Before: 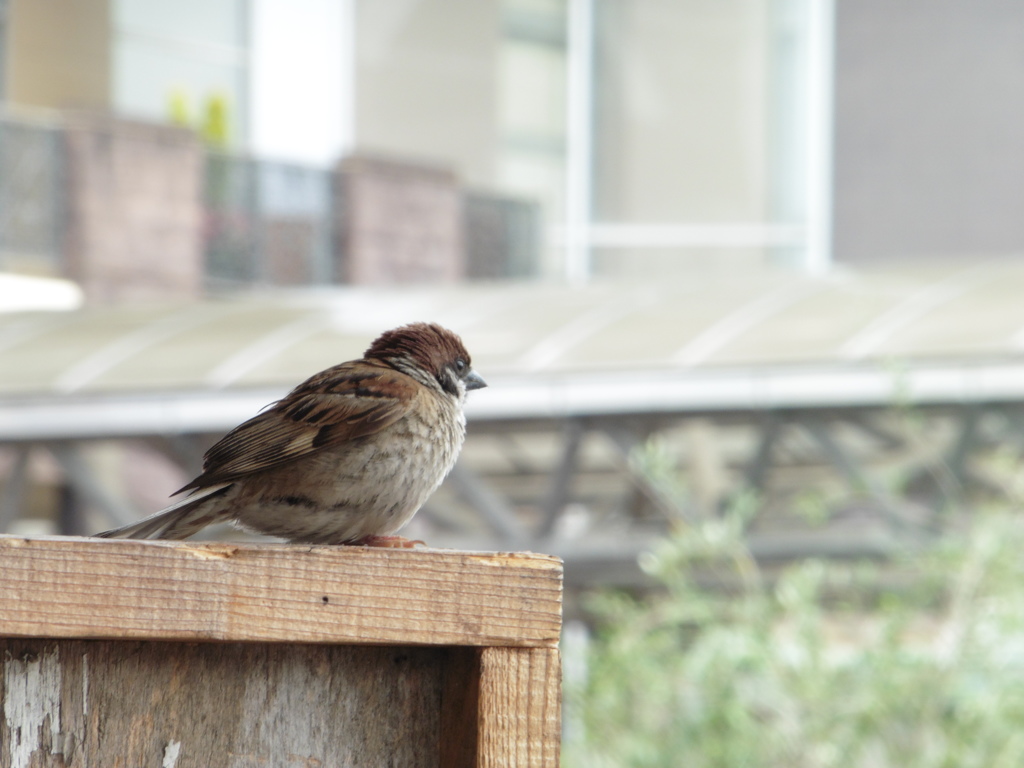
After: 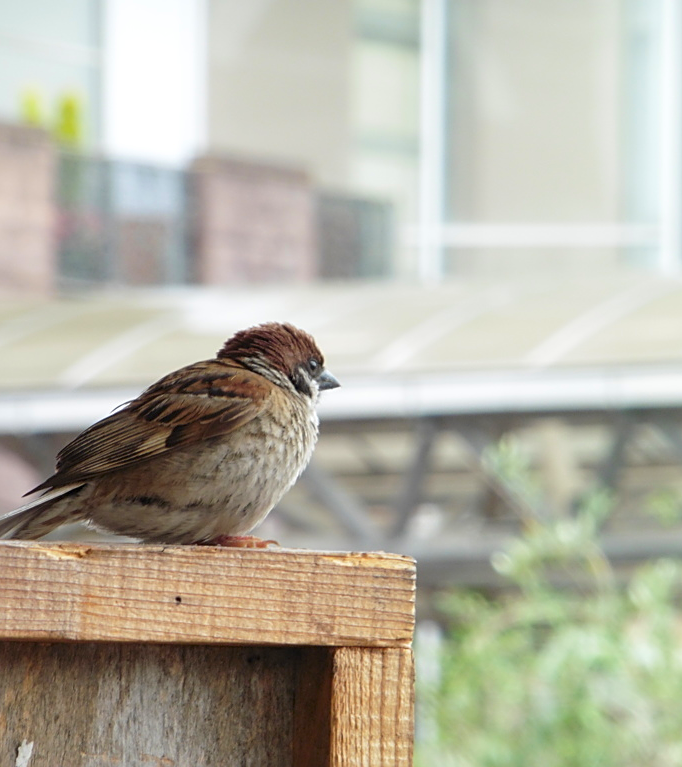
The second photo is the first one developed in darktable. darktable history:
crop and rotate: left 14.385%, right 18.948%
sharpen: on, module defaults
color correction: saturation 1.32
